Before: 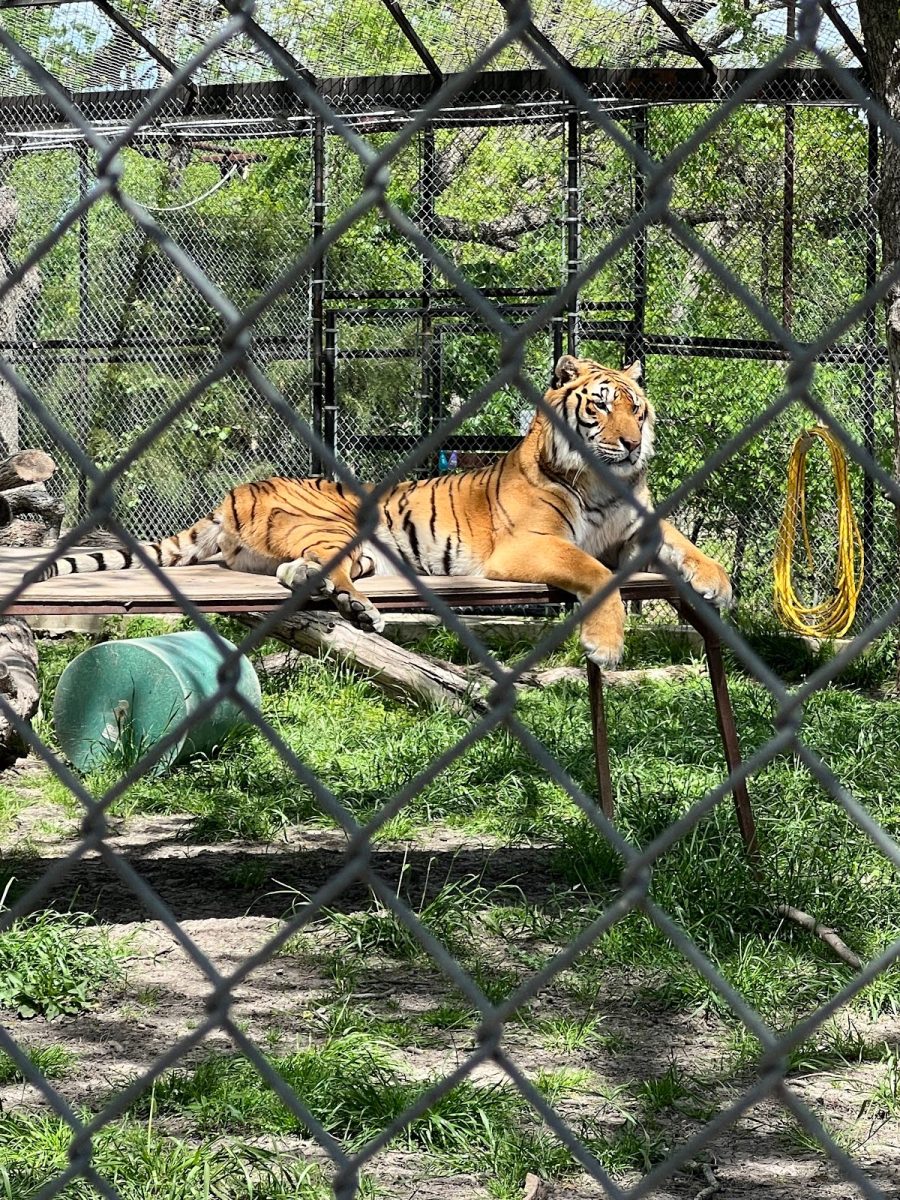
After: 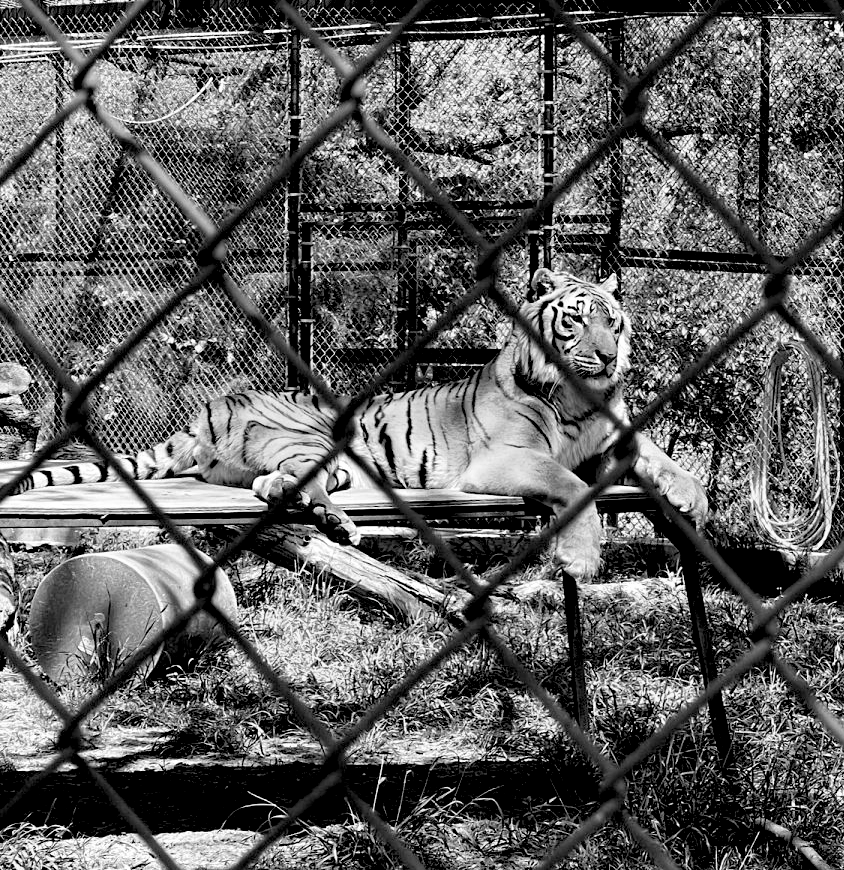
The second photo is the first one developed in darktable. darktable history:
velvia: strength 32%, mid-tones bias 0.2
white balance: red 0.976, blue 1.04
crop: left 2.737%, top 7.287%, right 3.421%, bottom 20.179%
rgb levels: levels [[0.034, 0.472, 0.904], [0, 0.5, 1], [0, 0.5, 1]]
monochrome: size 3.1
